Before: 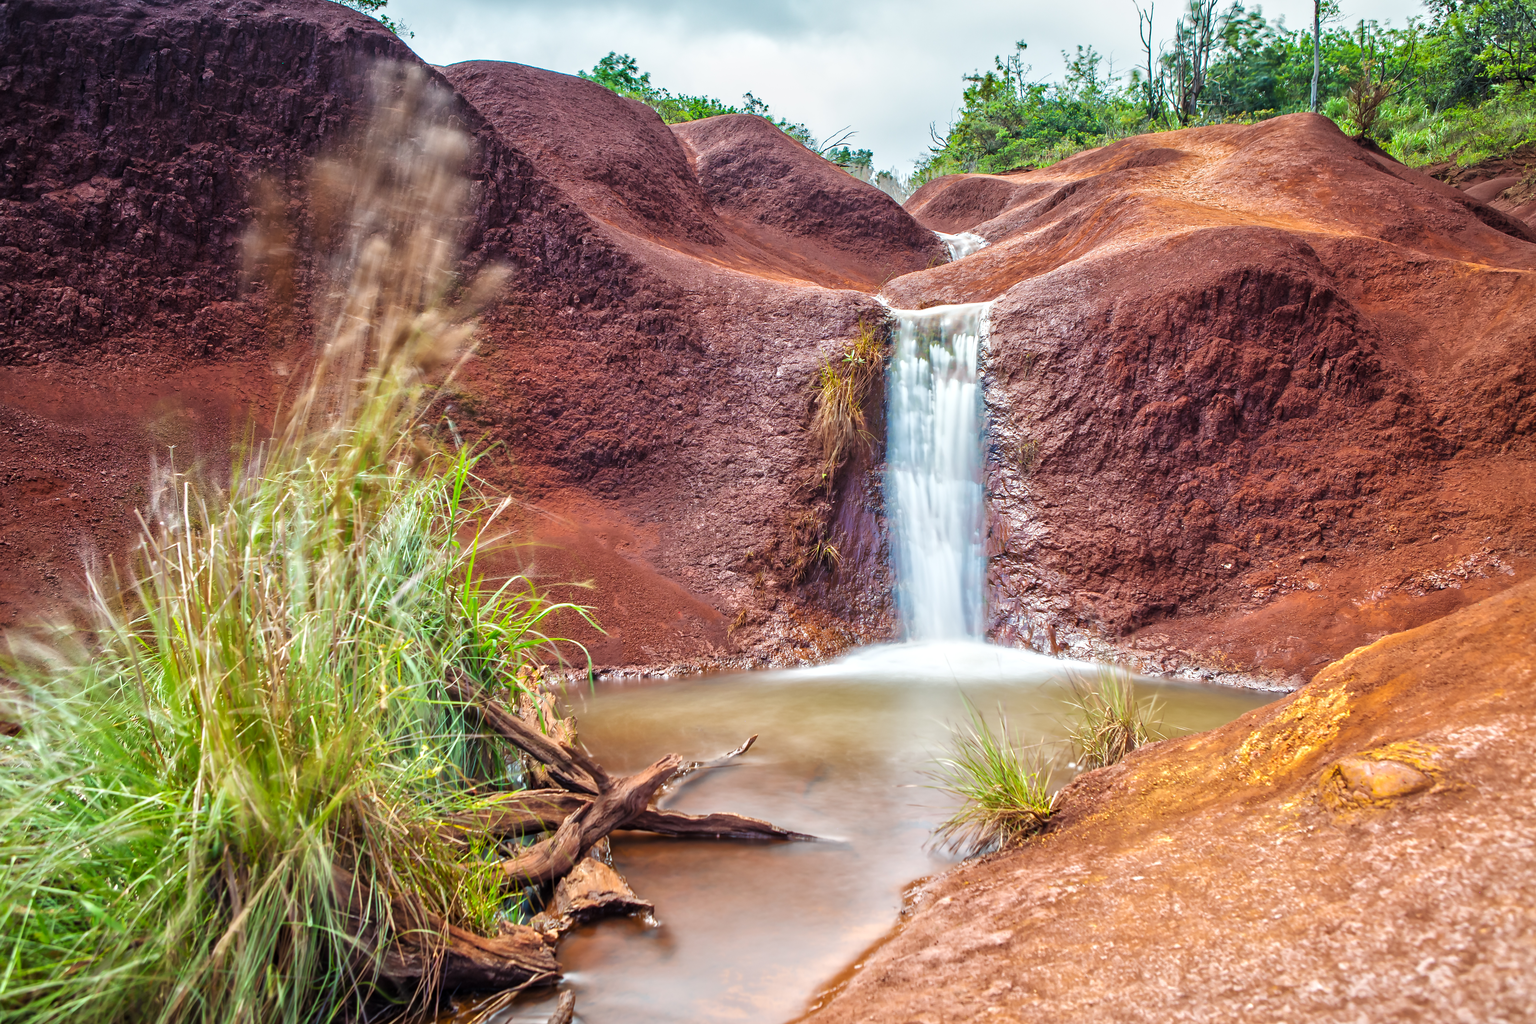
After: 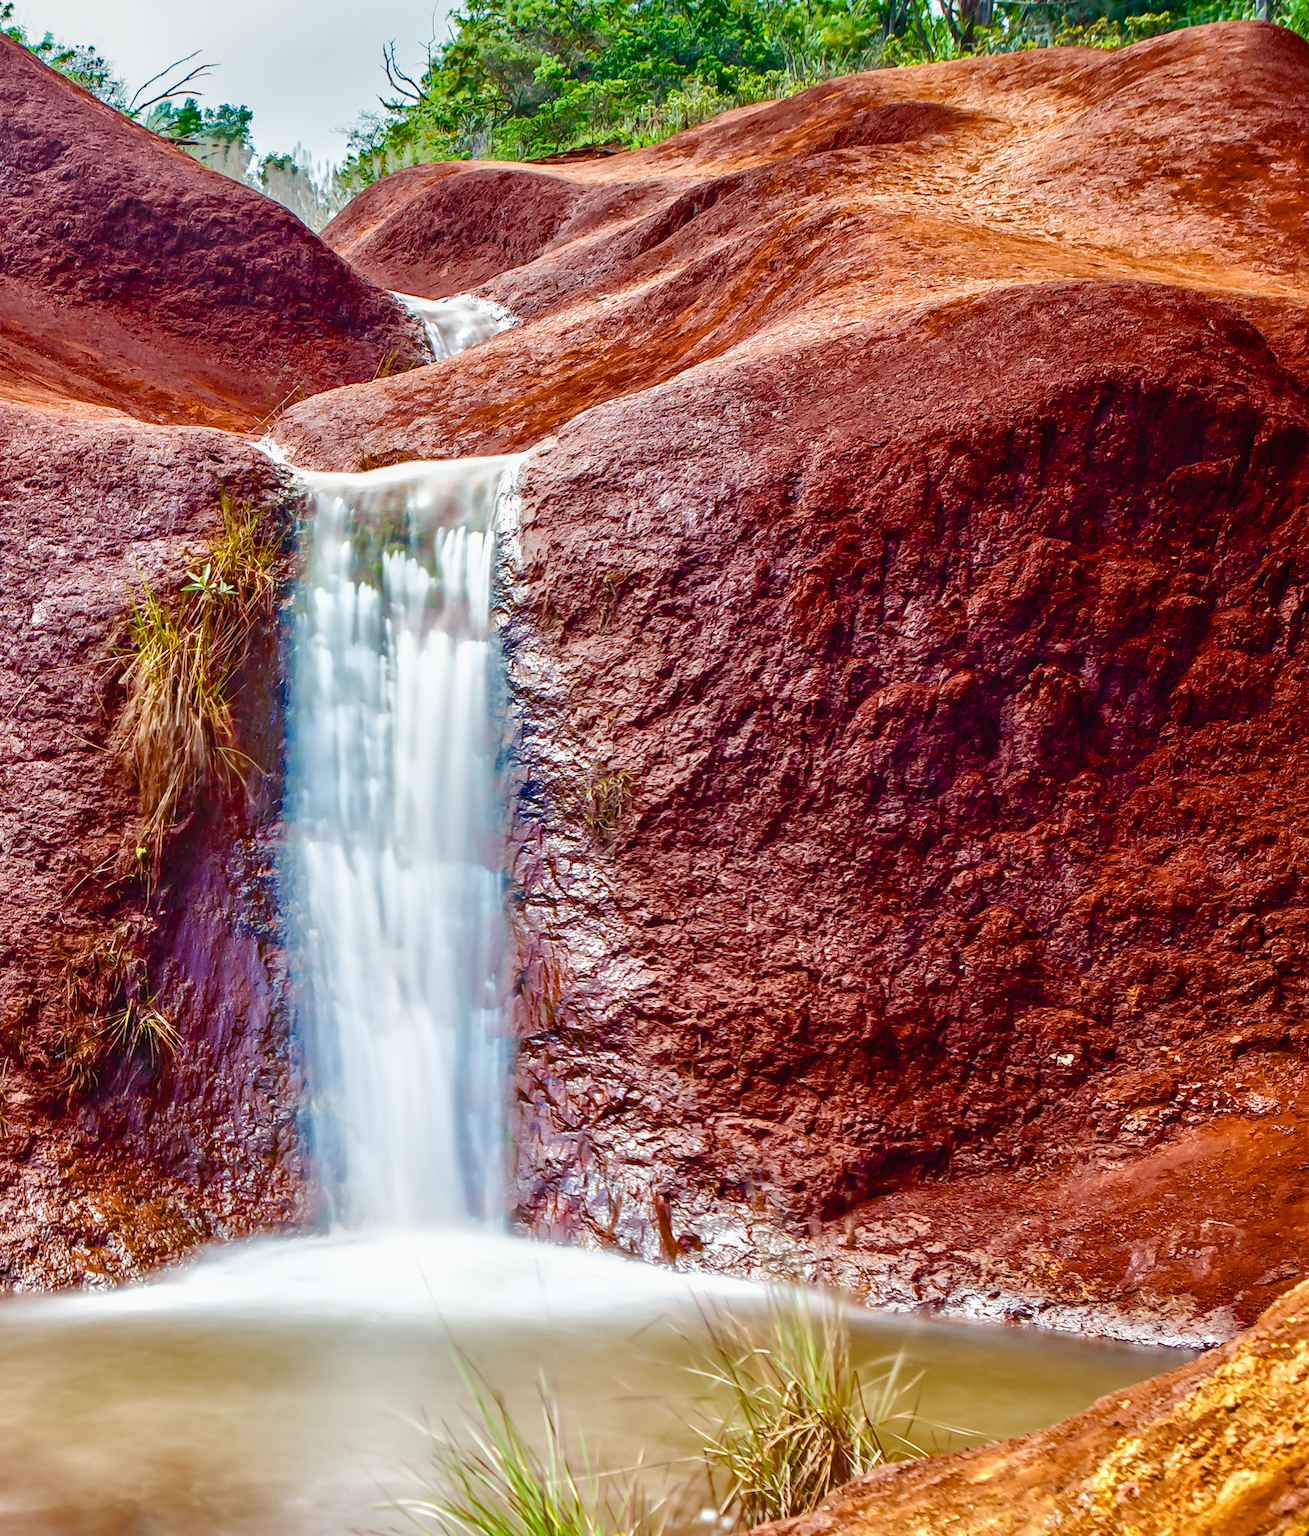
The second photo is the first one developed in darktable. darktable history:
exposure: compensate highlight preservation false
local contrast: detail 110%
color balance rgb: perceptual saturation grading › global saturation 20%, perceptual saturation grading › highlights -25.575%, perceptual saturation grading › shadows 49.716%, global vibrance 6.836%, saturation formula JzAzBz (2021)
crop and rotate: left 49.672%, top 10.132%, right 13.099%, bottom 24.375%
